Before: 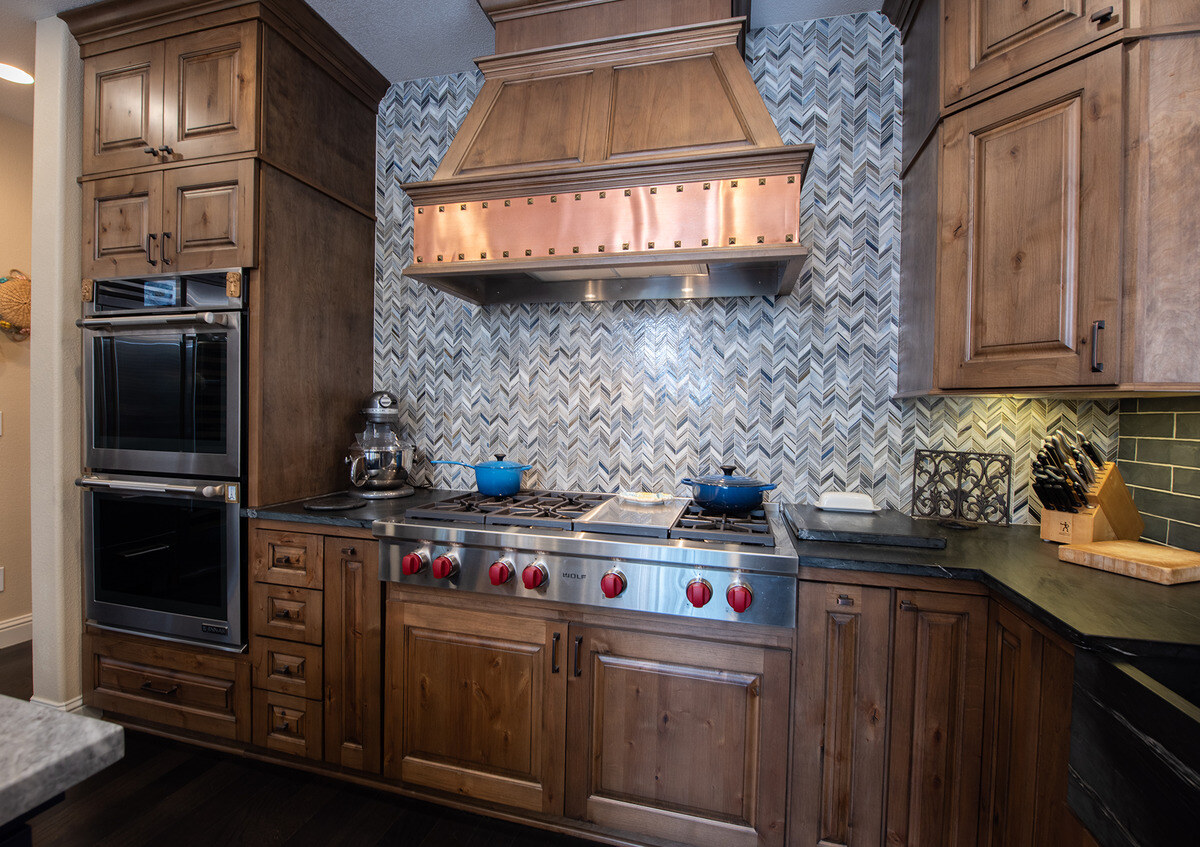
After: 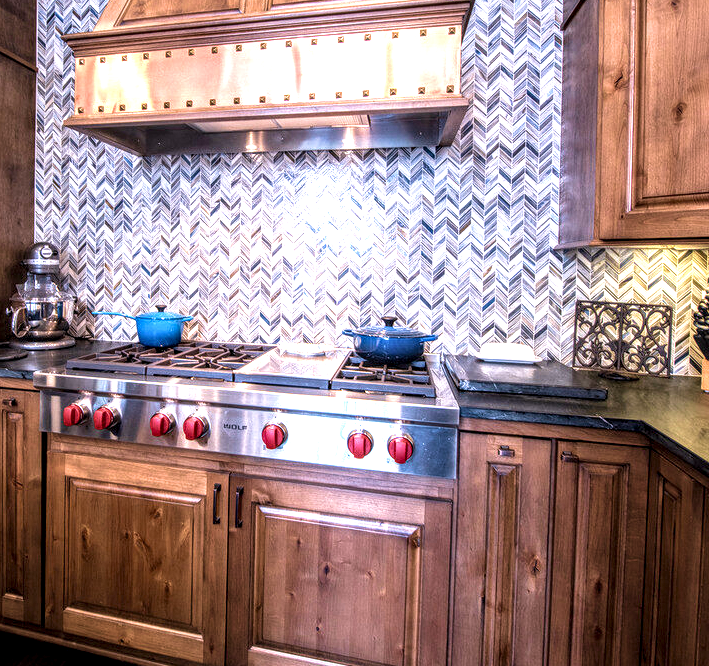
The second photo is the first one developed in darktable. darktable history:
local contrast: highlights 0%, shadows 0%, detail 182%
crop and rotate: left 28.256%, top 17.734%, right 12.656%, bottom 3.573%
white balance: red 1.05, blue 1.072
exposure: black level correction 0, exposure 1 EV, compensate exposure bias true, compensate highlight preservation false
velvia: strength 45%
